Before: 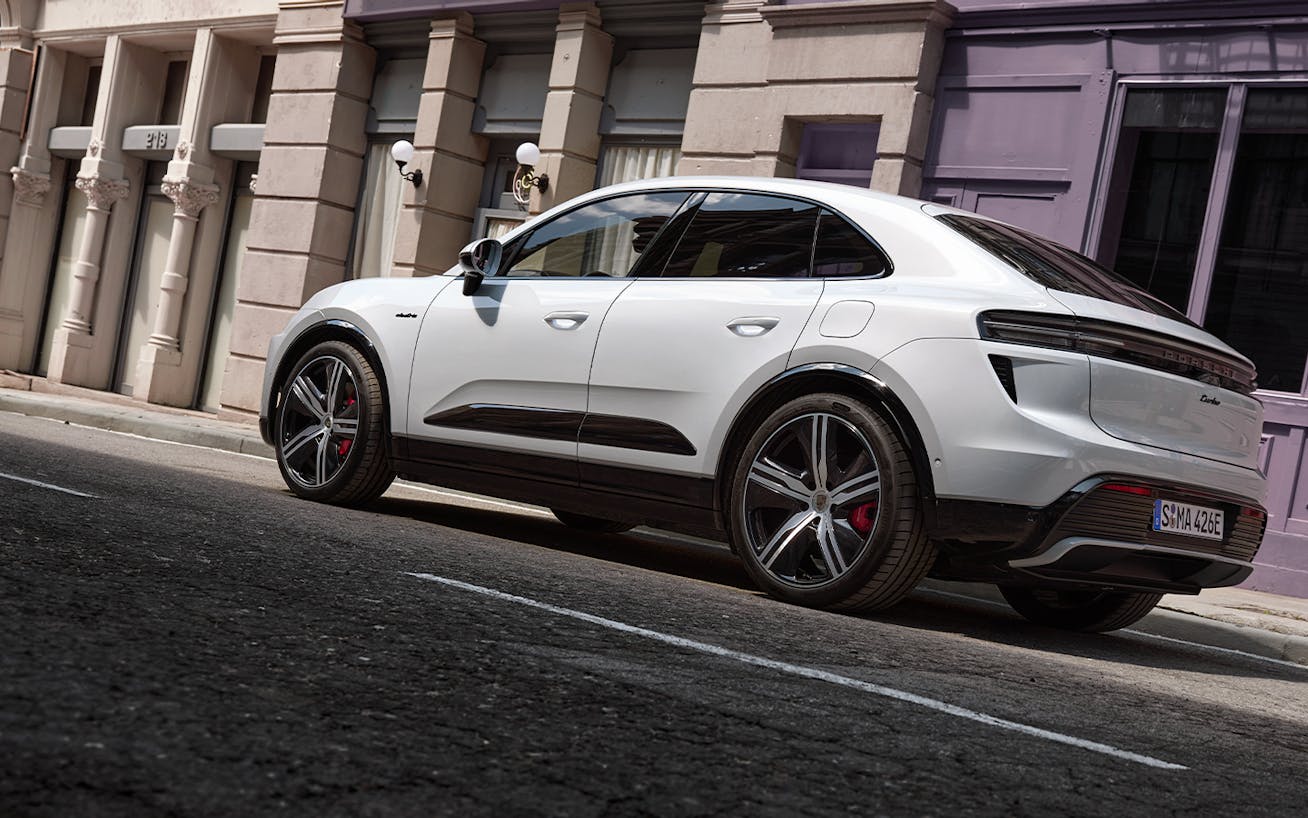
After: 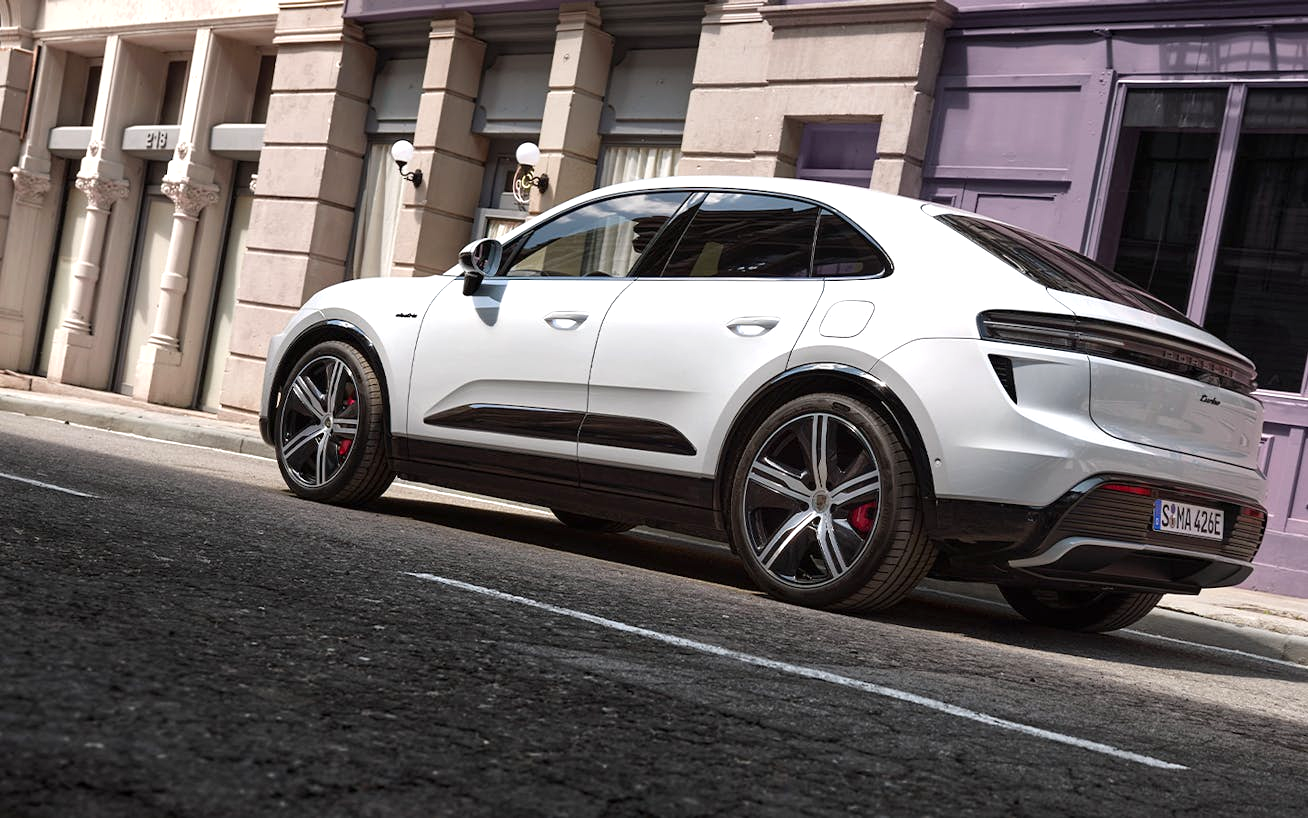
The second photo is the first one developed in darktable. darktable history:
exposure: exposure 0.551 EV, compensate highlight preservation false
